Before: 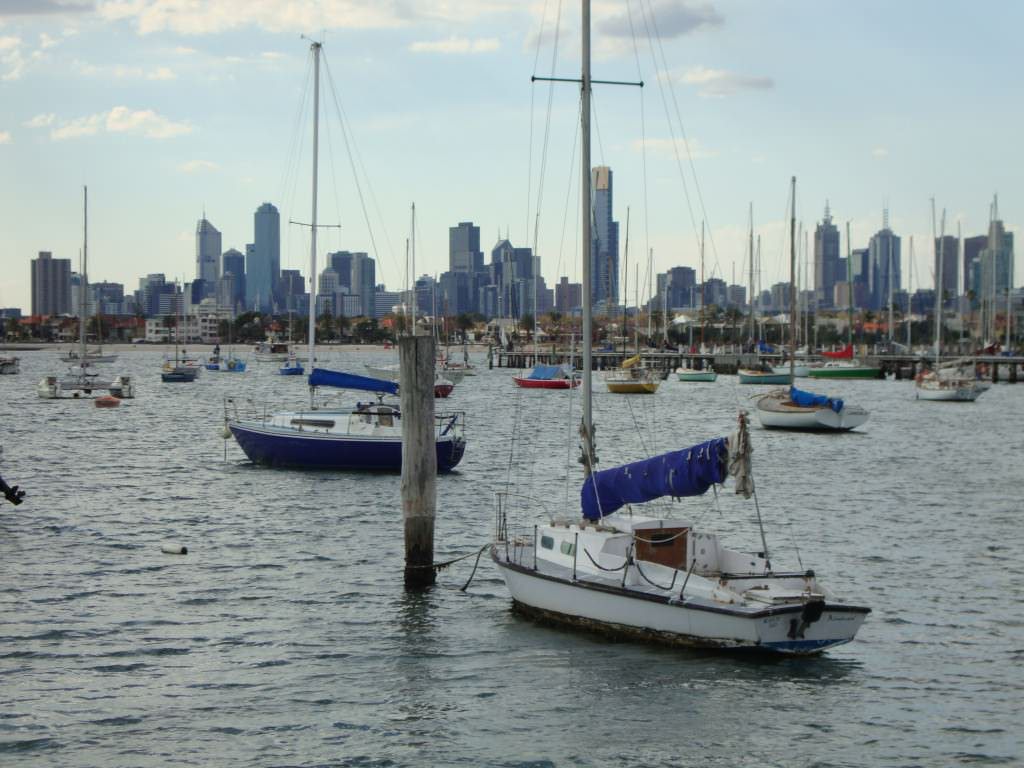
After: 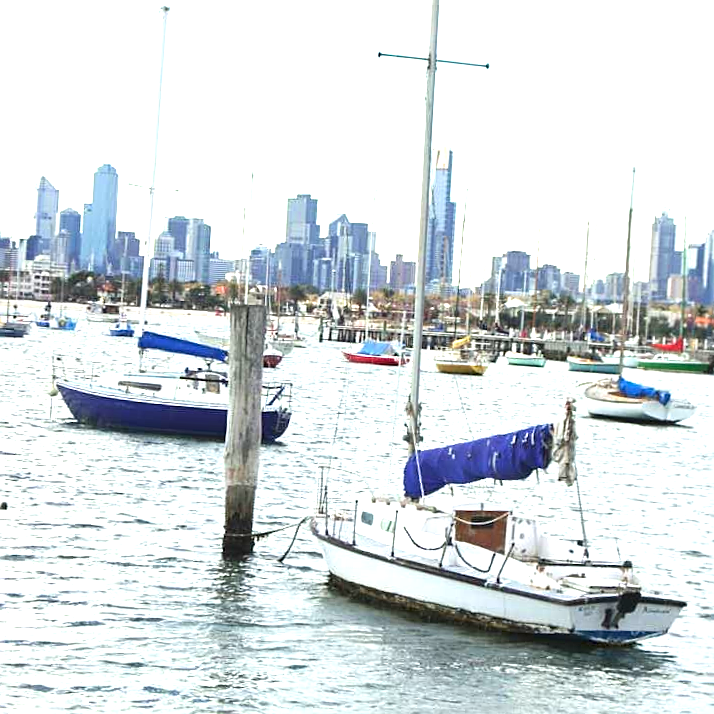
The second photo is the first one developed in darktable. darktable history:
crop and rotate: angle -3.27°, left 14.277%, top 0.028%, right 10.766%, bottom 0.028%
sharpen: on, module defaults
exposure: exposure 2.003 EV, compensate highlight preservation false
